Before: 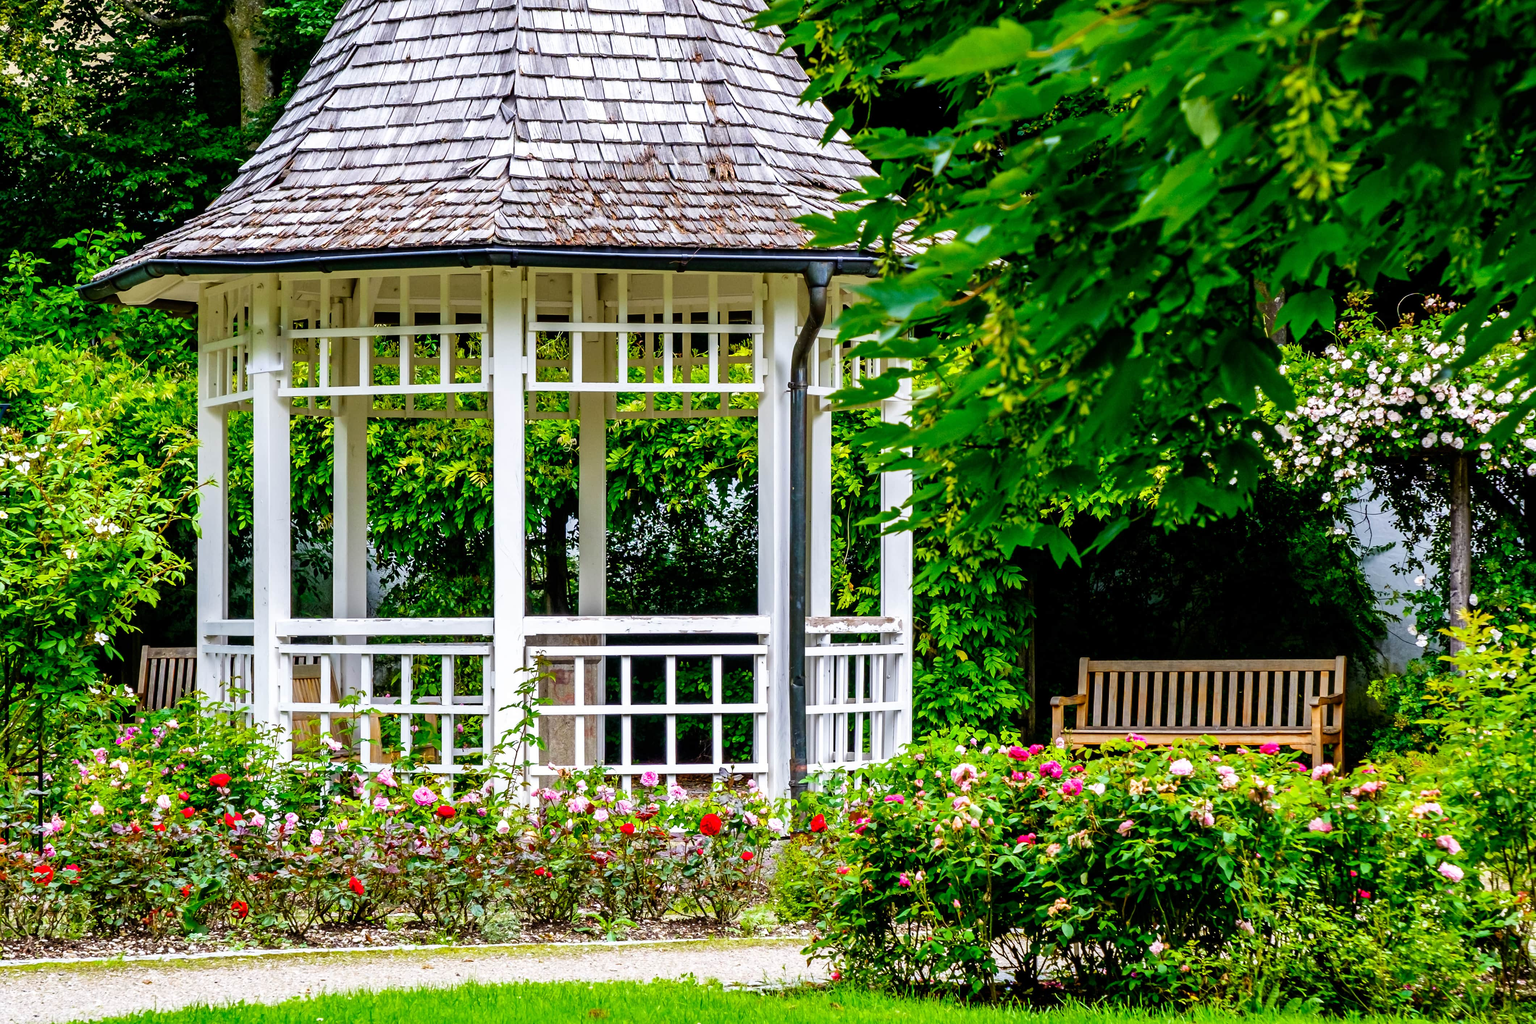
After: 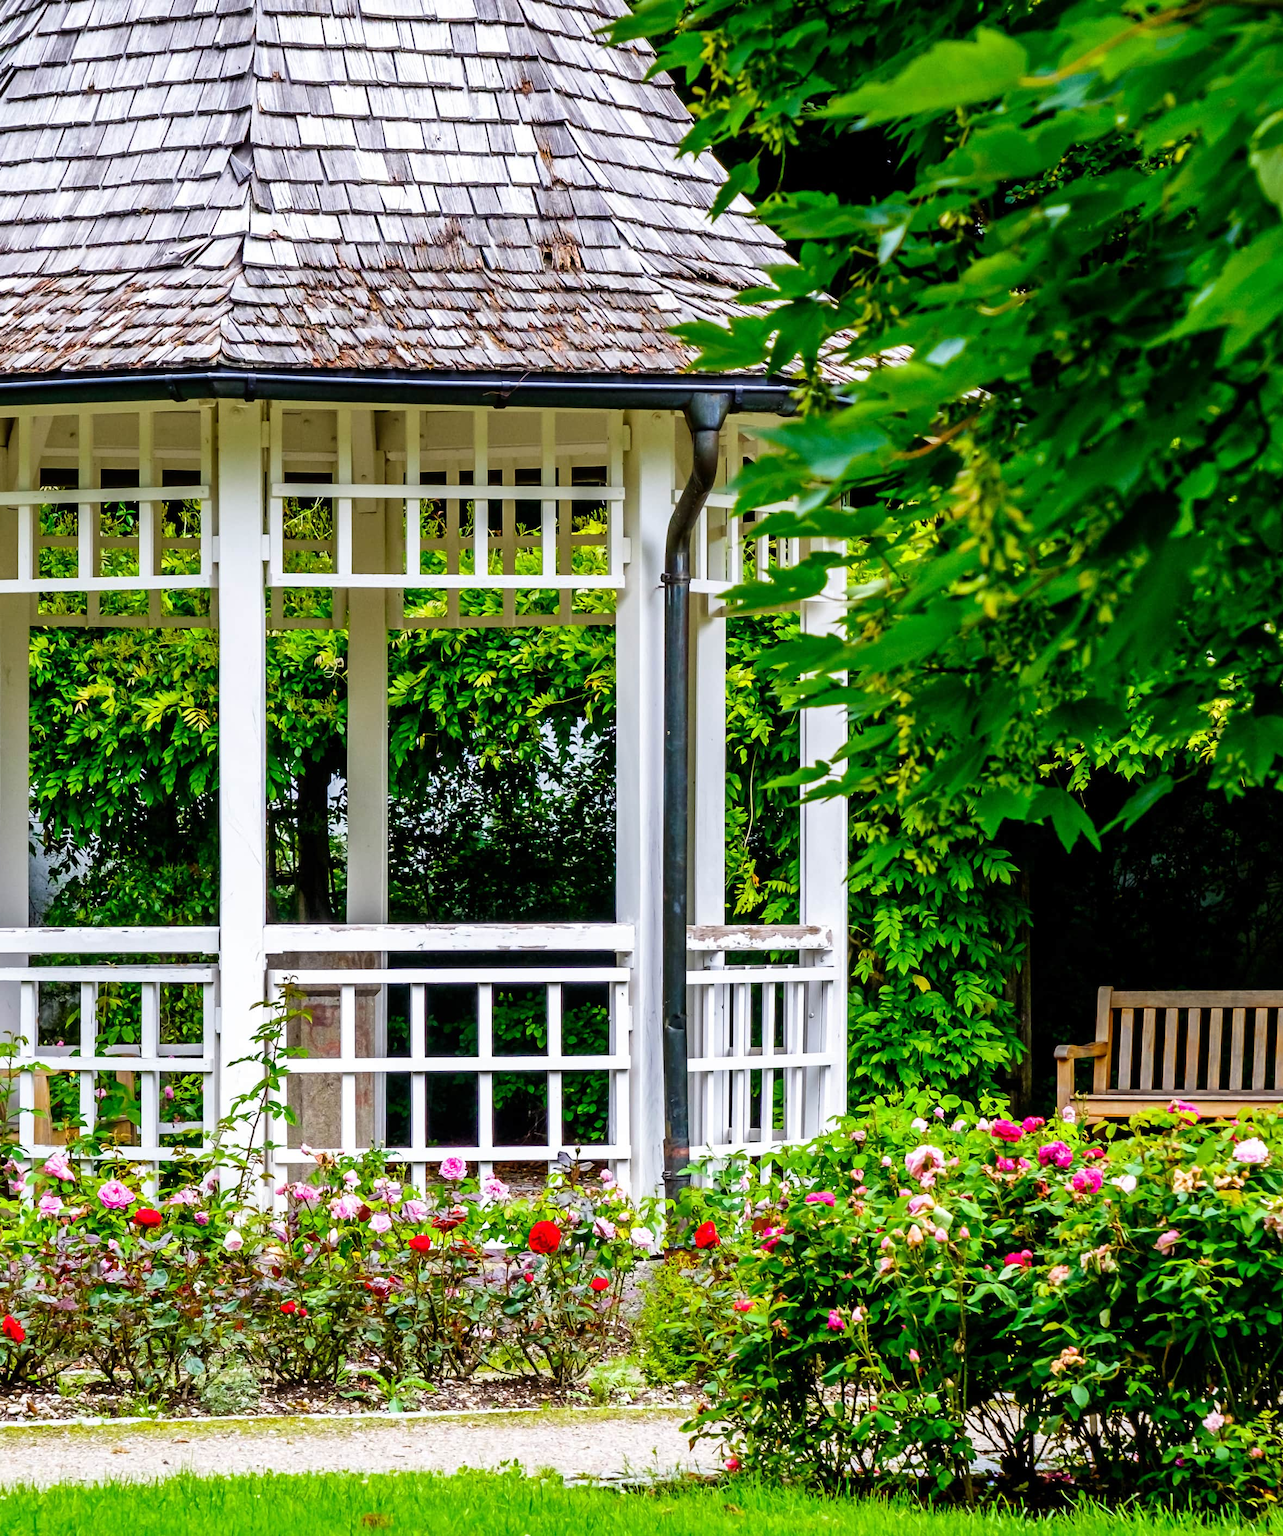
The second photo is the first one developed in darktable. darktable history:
crop and rotate: left 22.636%, right 21.626%
